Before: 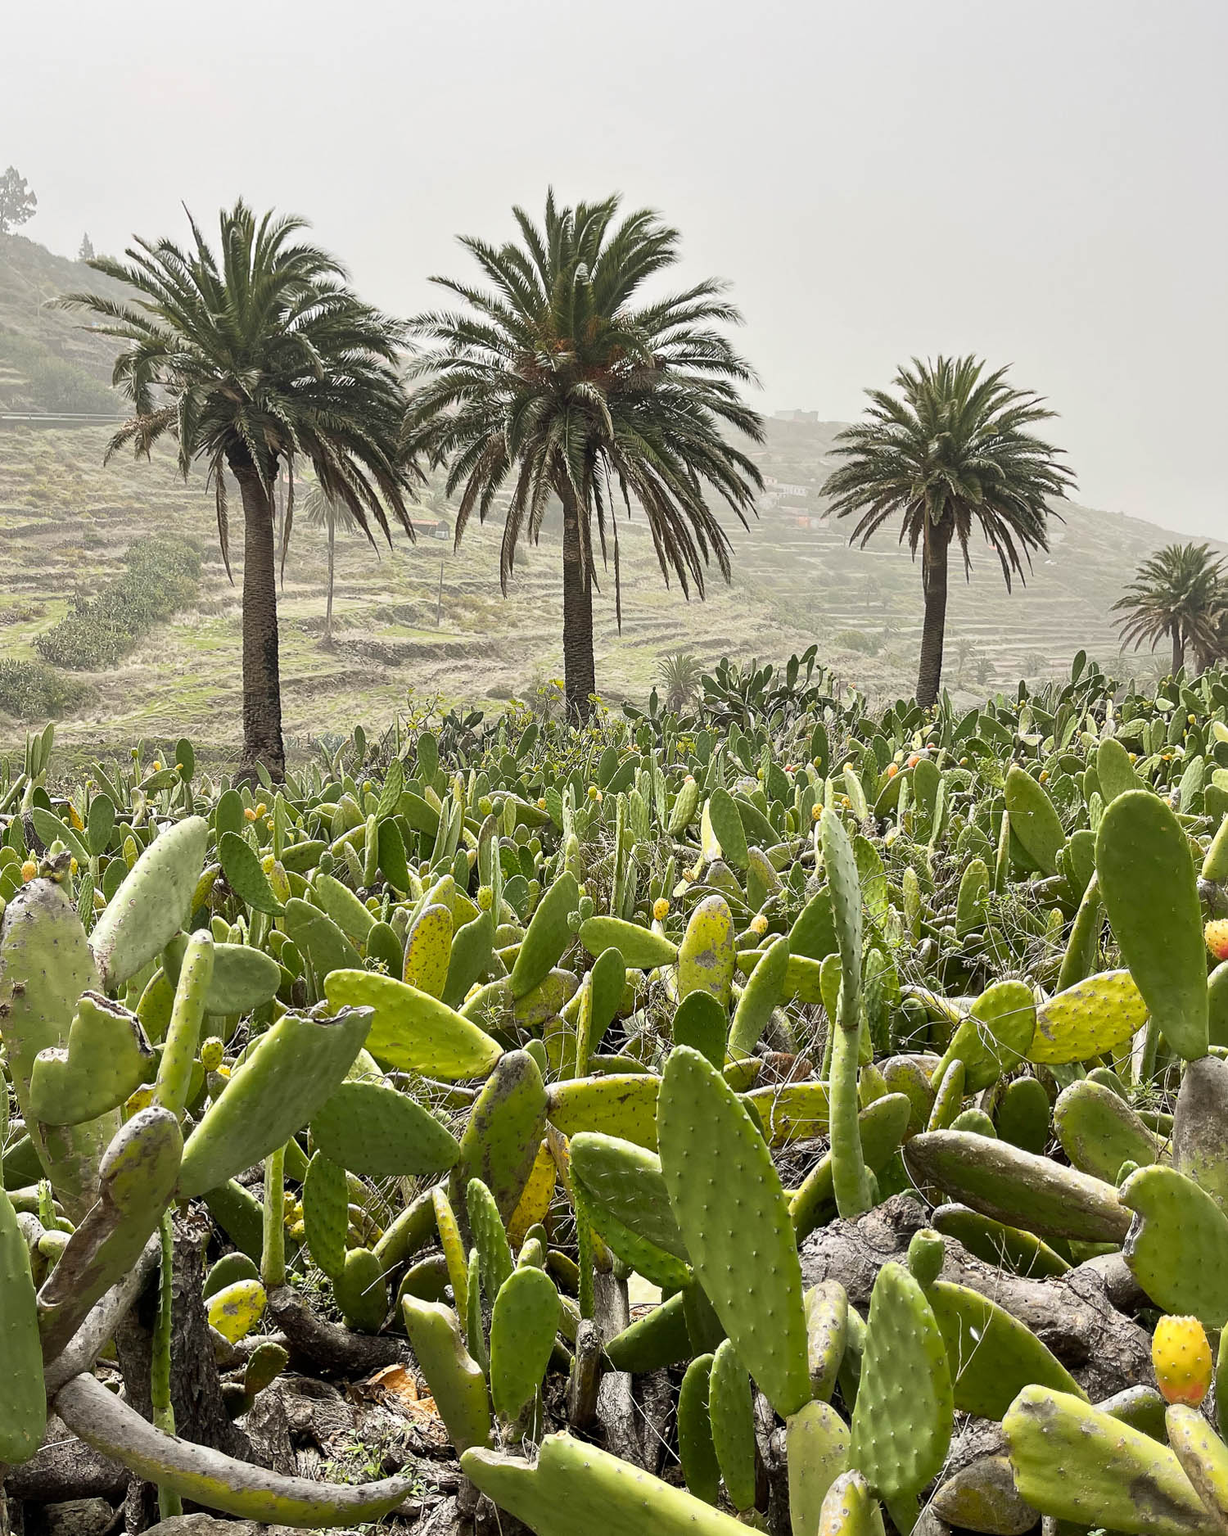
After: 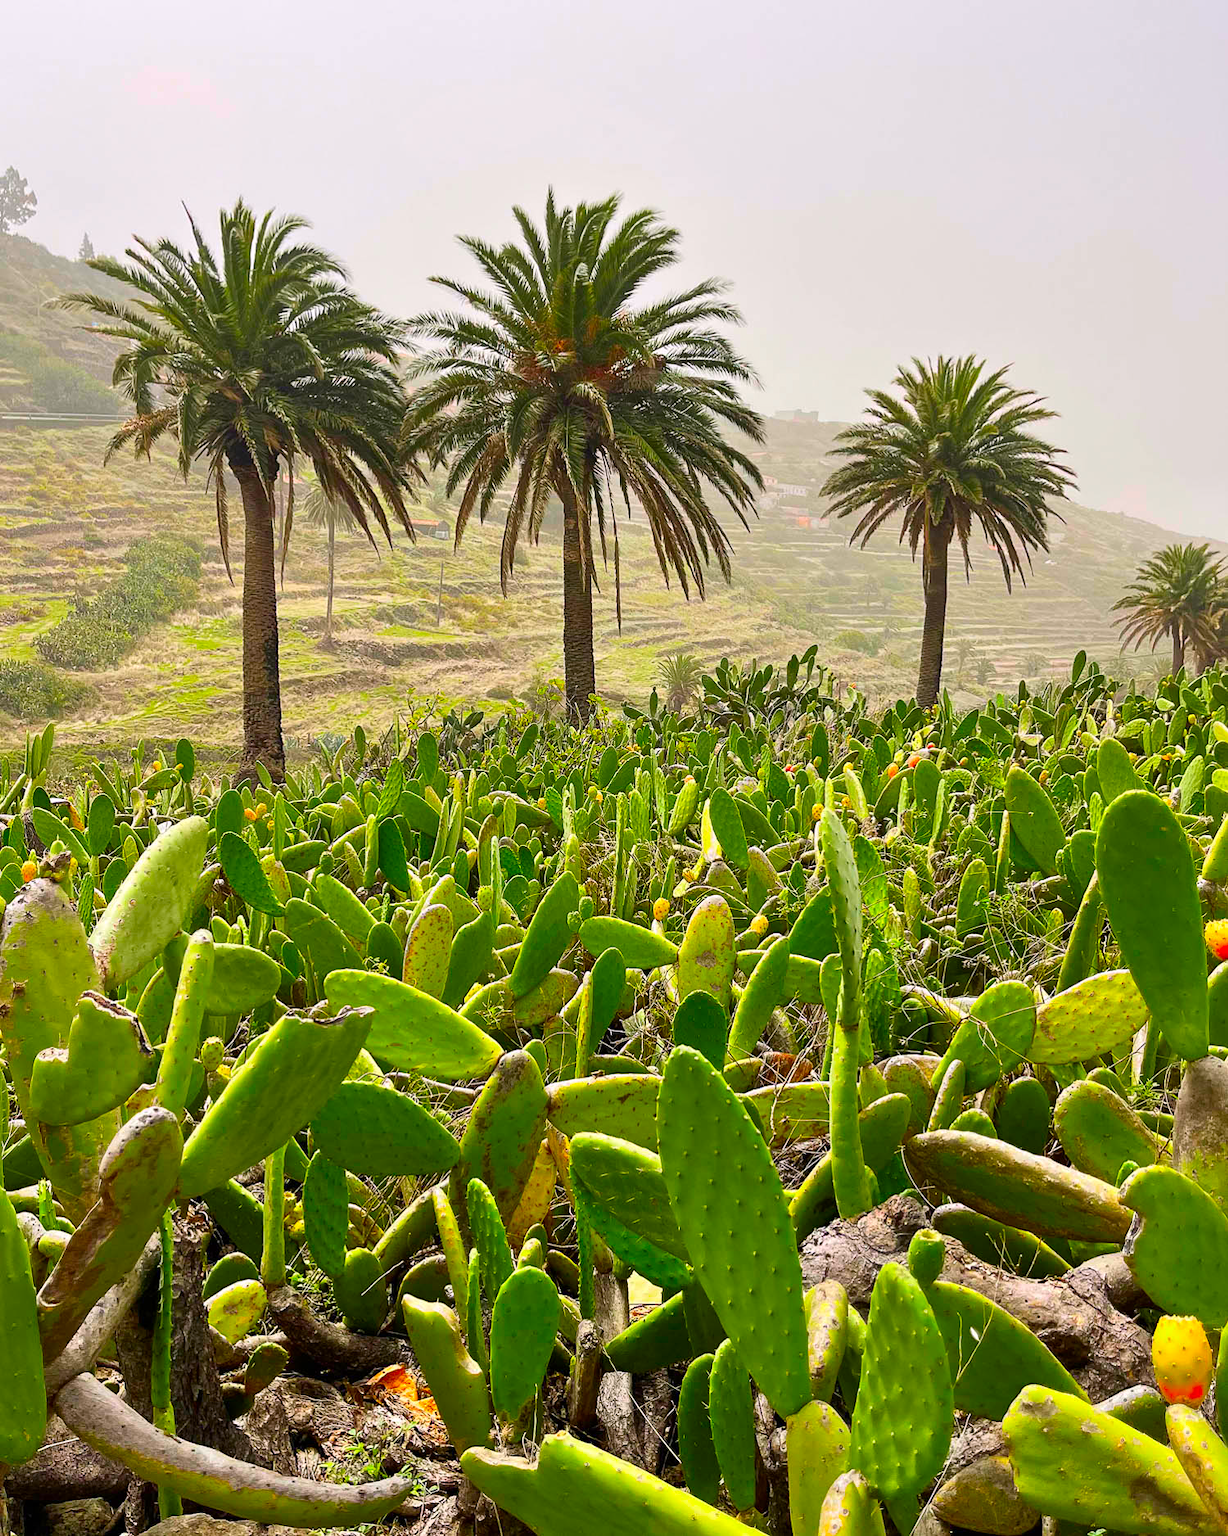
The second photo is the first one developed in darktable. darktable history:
color correction: highlights a* 1.66, highlights b* -1.83, saturation 2.44
